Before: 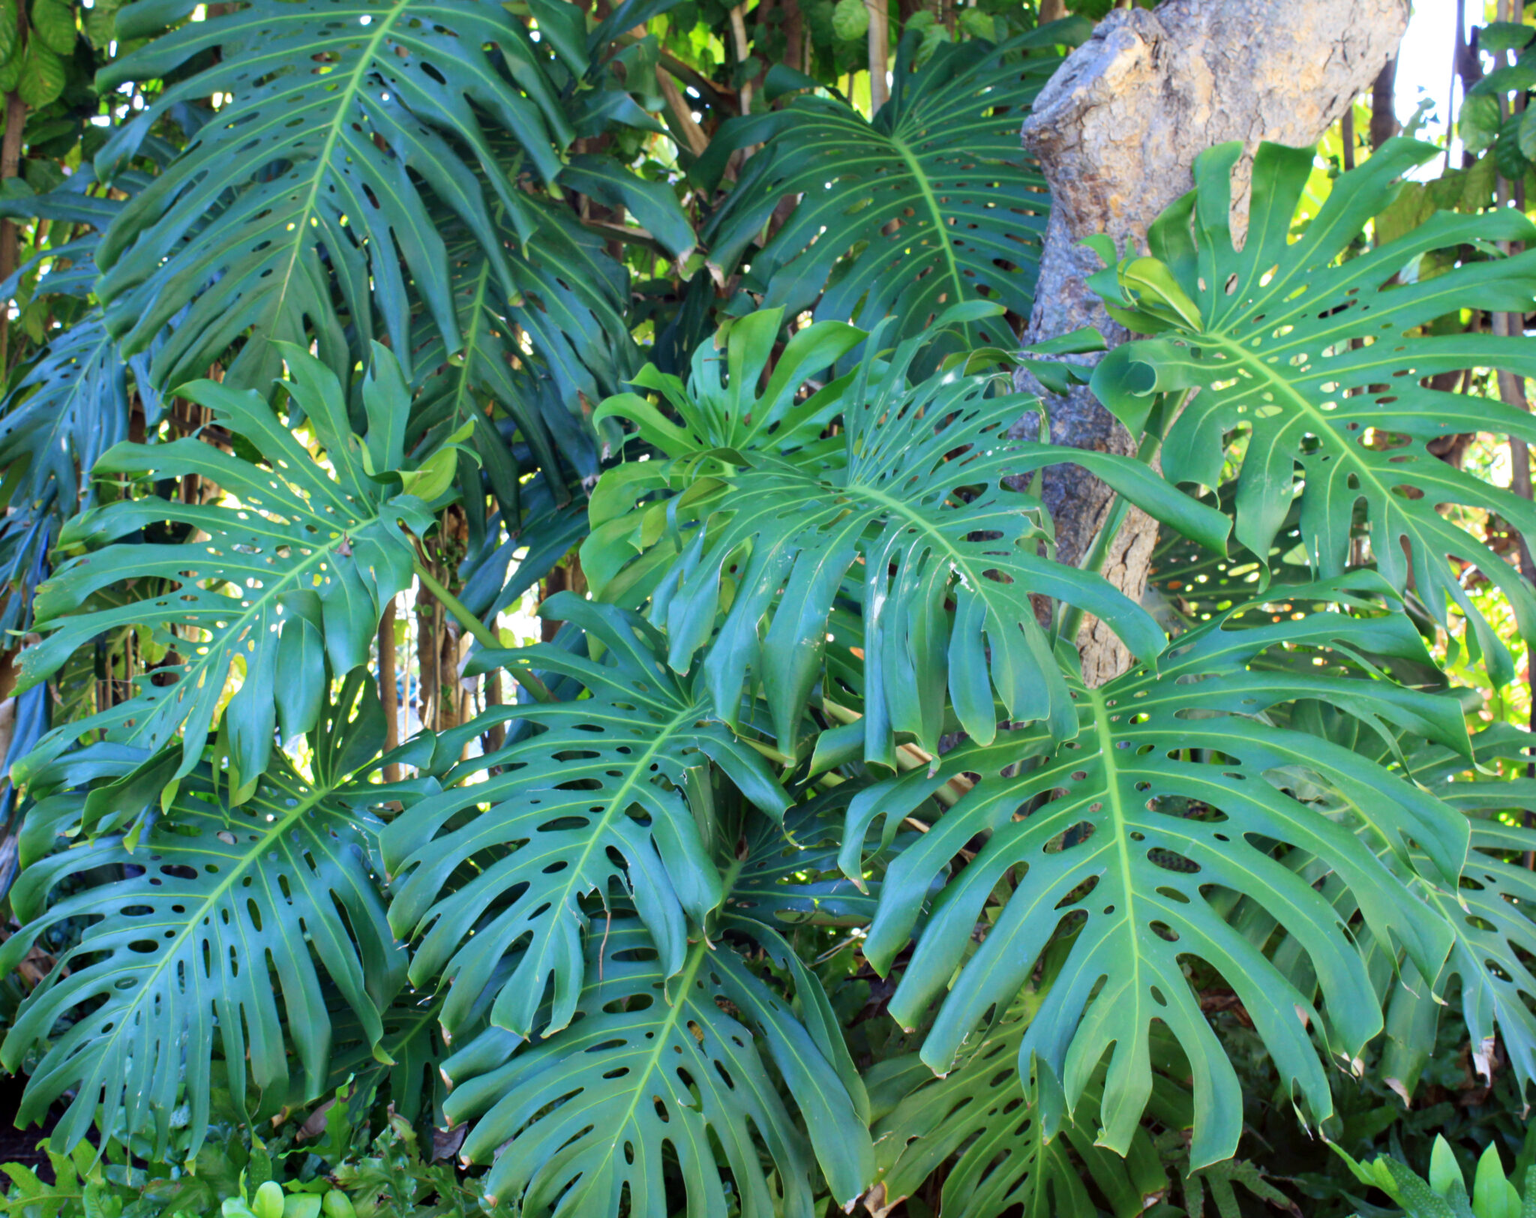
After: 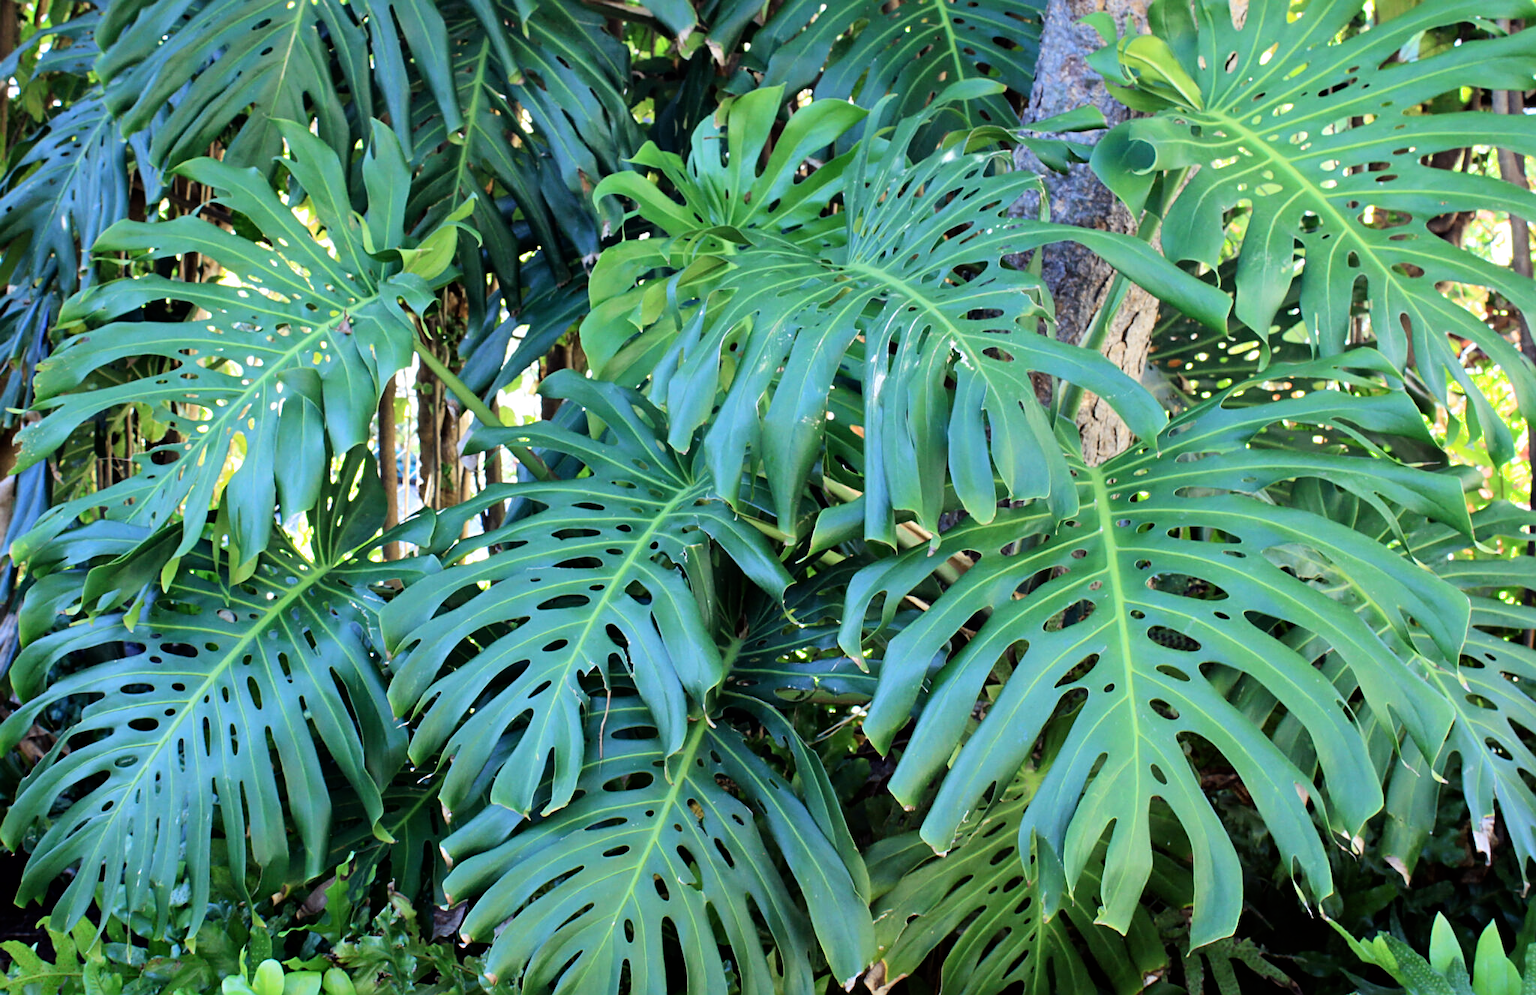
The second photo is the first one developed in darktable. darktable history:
filmic rgb: black relative exposure -6.5 EV, white relative exposure 2.42 EV, target white luminance 99.935%, hardness 5.27, latitude 0.594%, contrast 1.424, highlights saturation mix 2.4%, preserve chrominance max RGB, color science v6 (2022), contrast in shadows safe, contrast in highlights safe
crop and rotate: top 18.241%
sharpen: on, module defaults
